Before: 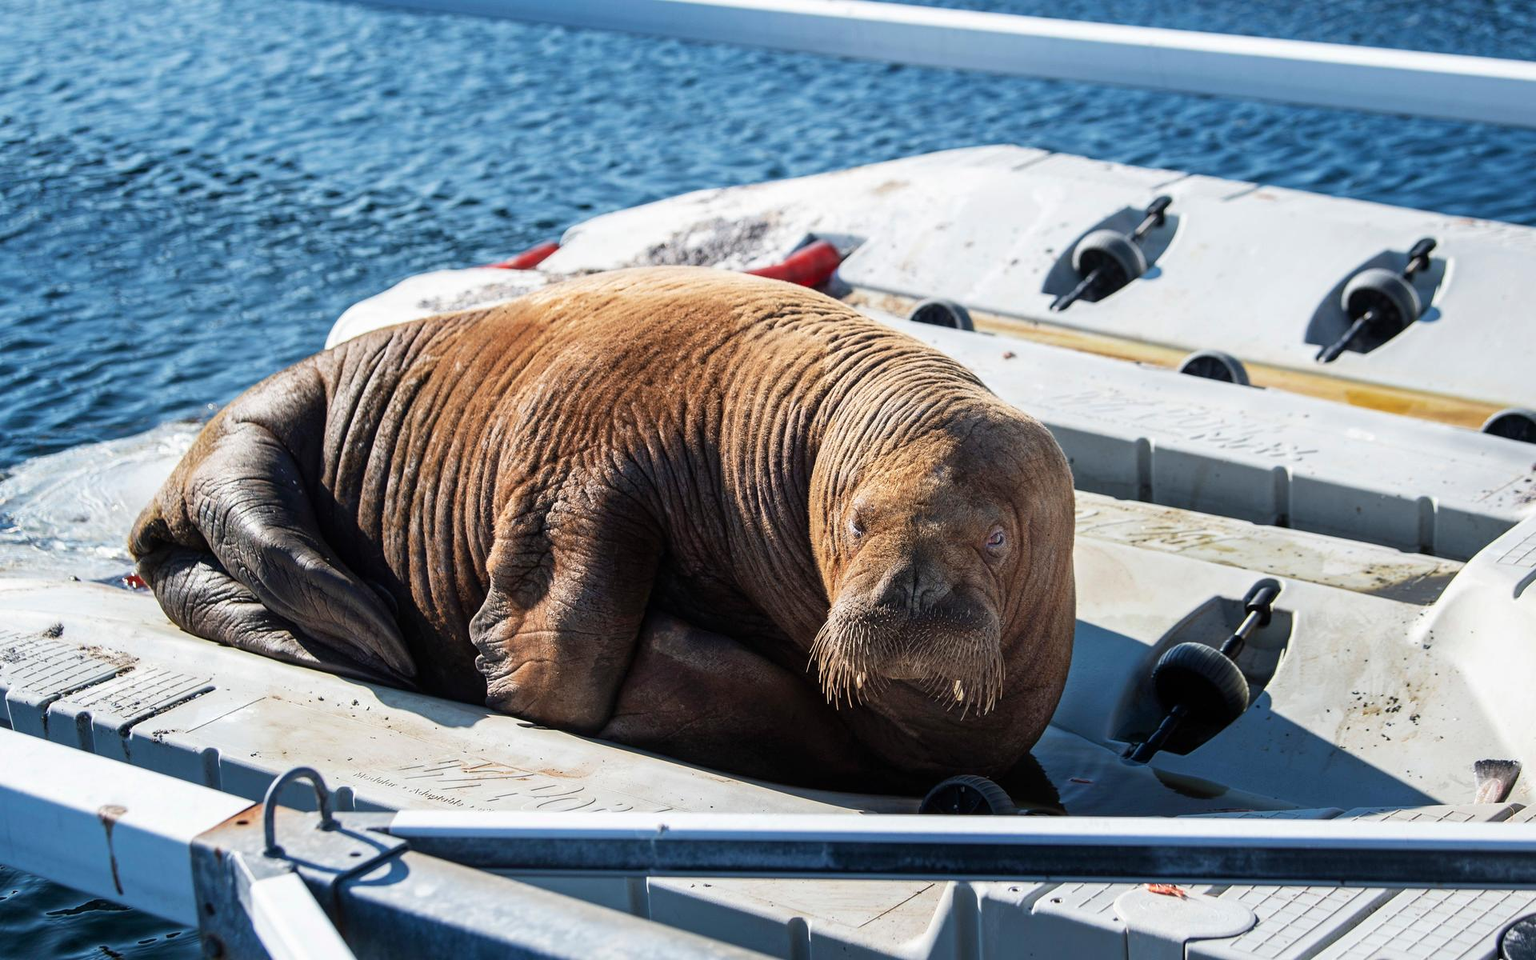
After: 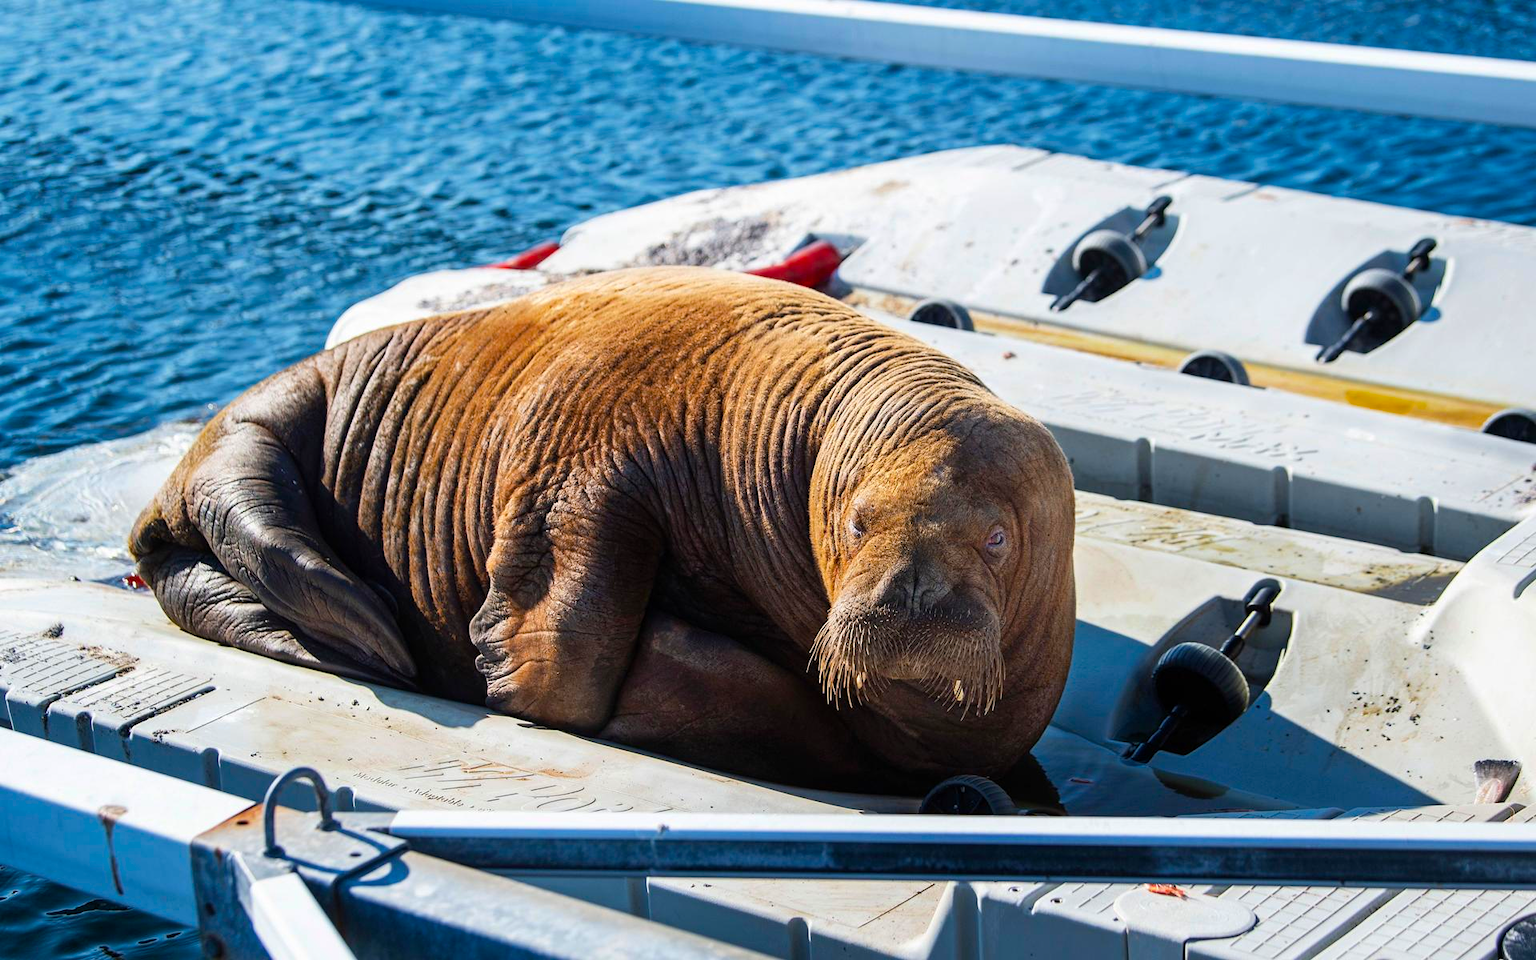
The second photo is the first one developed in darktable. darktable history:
color balance rgb: perceptual saturation grading › global saturation 30.449%, global vibrance 20%
